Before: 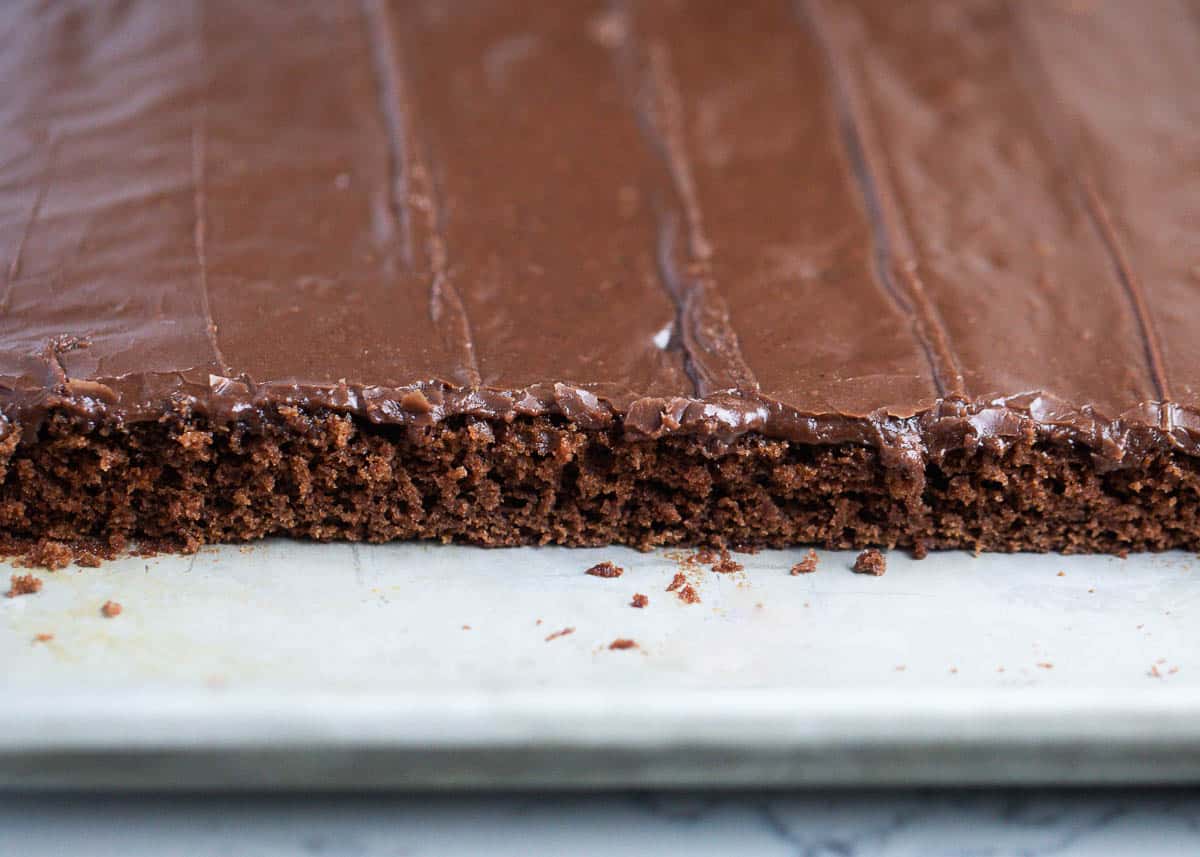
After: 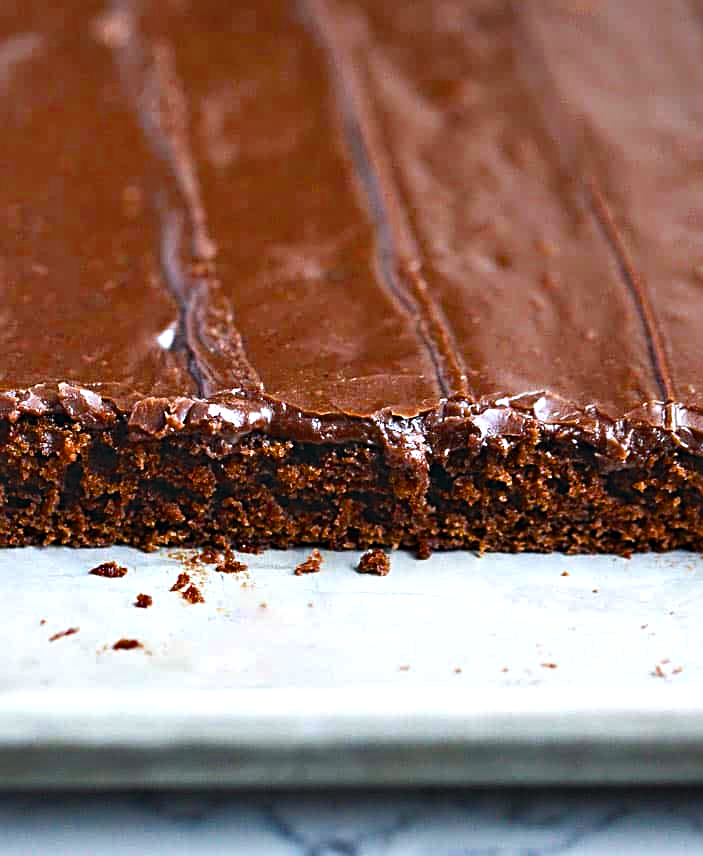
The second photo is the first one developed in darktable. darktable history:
crop: left 41.346%
exposure: black level correction -0.009, exposure 0.067 EV, compensate exposure bias true, compensate highlight preservation false
color balance rgb: highlights gain › luminance 9.867%, perceptual saturation grading › global saturation 35.501%, saturation formula JzAzBz (2021)
contrast equalizer: octaves 7, y [[0.528, 0.548, 0.563, 0.562, 0.546, 0.526], [0.55 ×6], [0 ×6], [0 ×6], [0 ×6]]
contrast brightness saturation: saturation -0.064
sharpen: radius 2.749
shadows and highlights: low approximation 0.01, soften with gaussian
